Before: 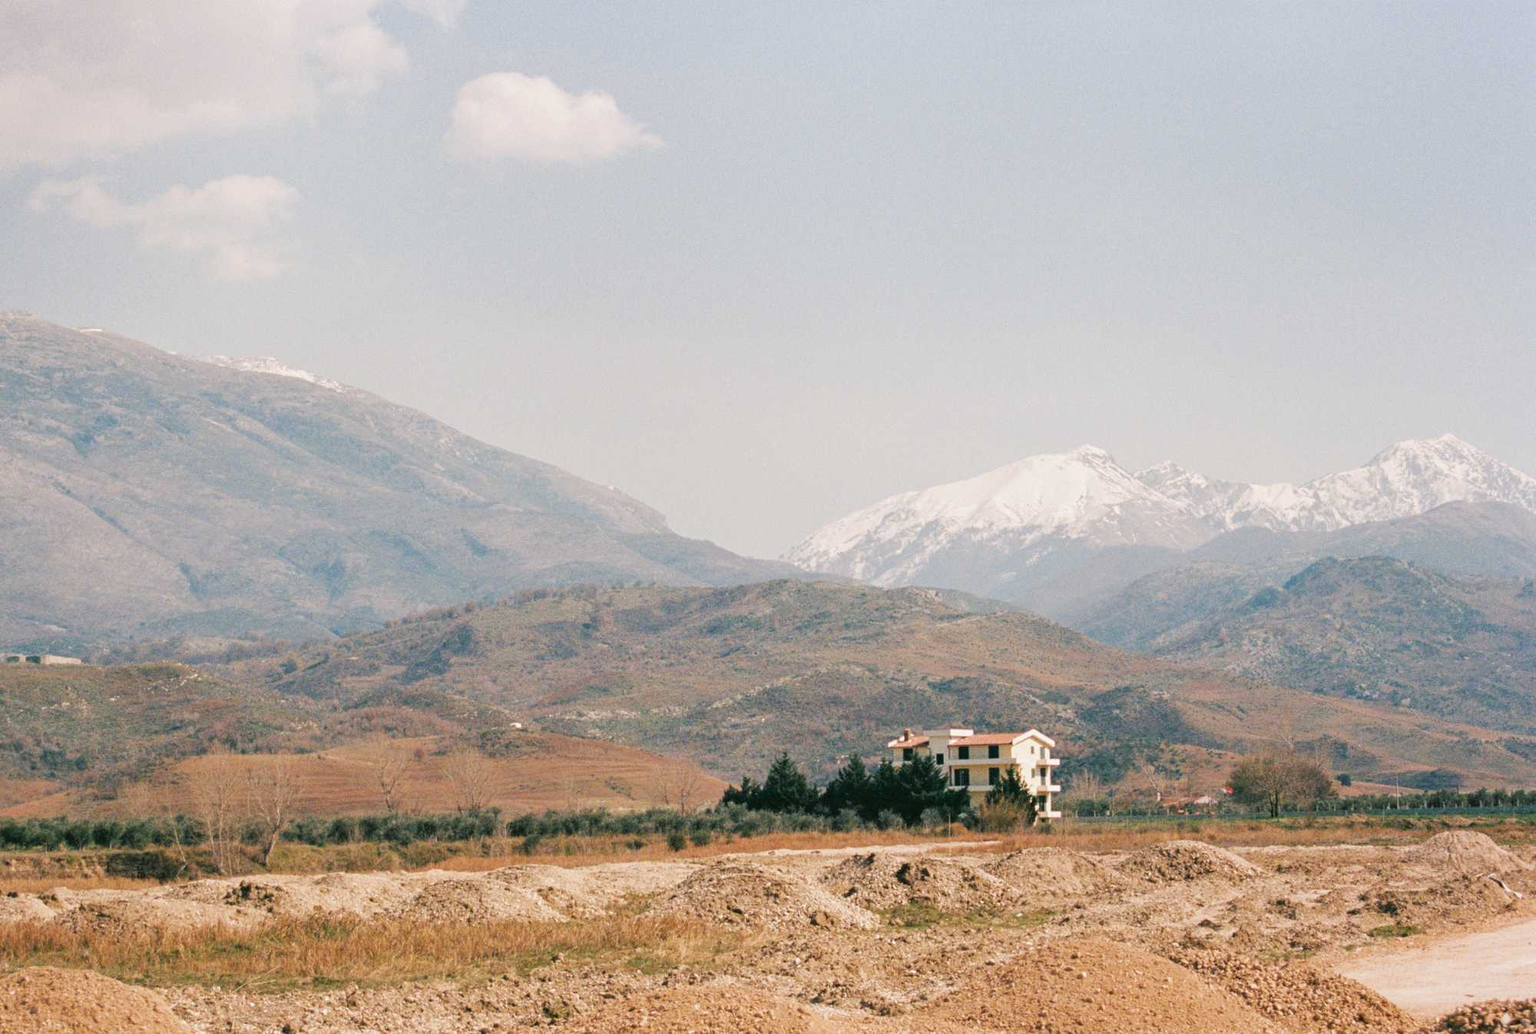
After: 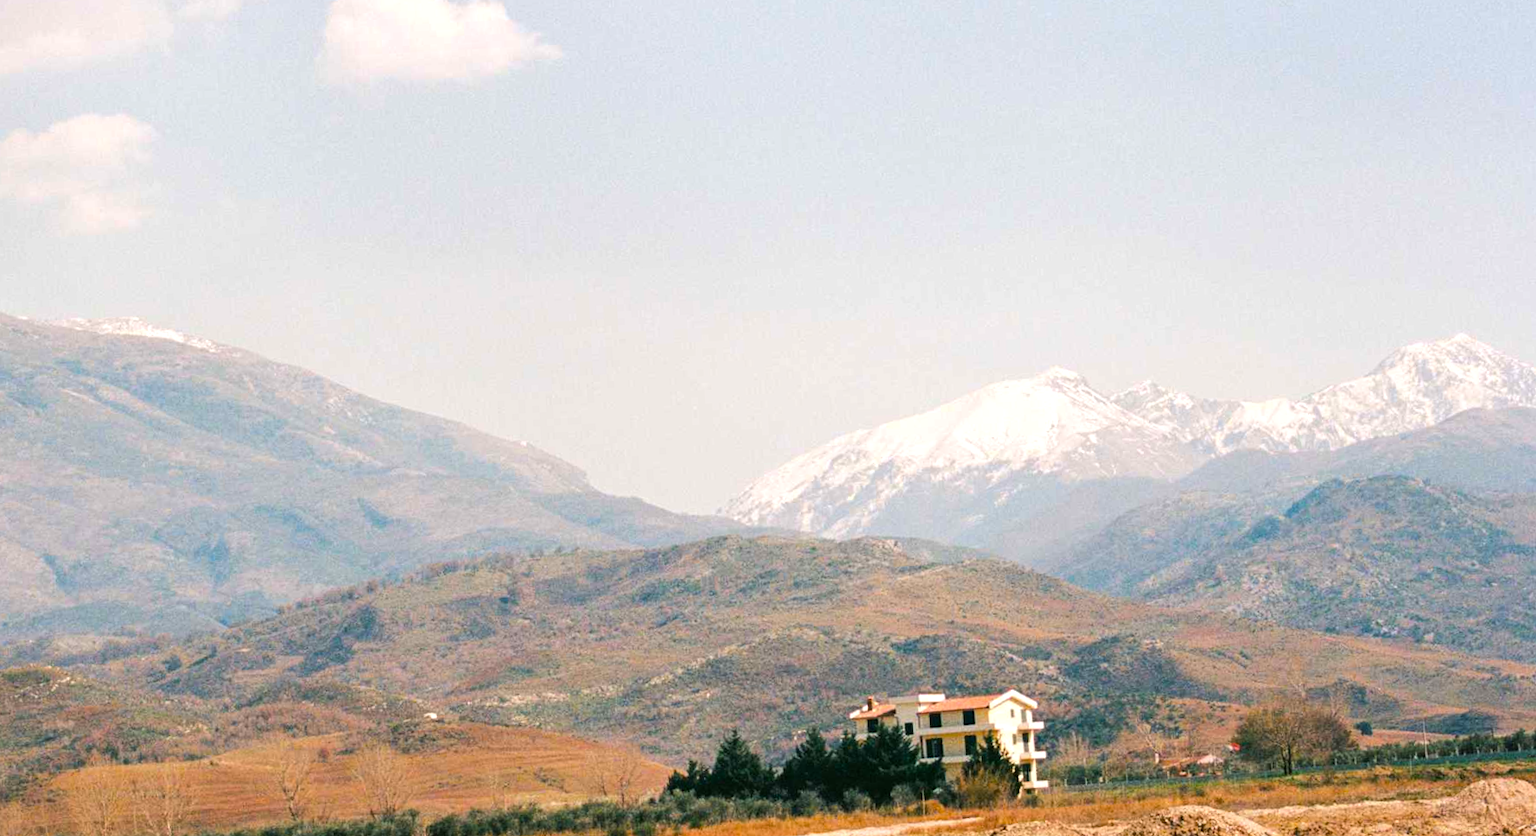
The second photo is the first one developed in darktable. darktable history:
crop: left 8.155%, top 6.611%, bottom 15.385%
tone equalizer: -8 EV -0.417 EV, -7 EV -0.389 EV, -6 EV -0.333 EV, -5 EV -0.222 EV, -3 EV 0.222 EV, -2 EV 0.333 EV, -1 EV 0.389 EV, +0 EV 0.417 EV, edges refinement/feathering 500, mask exposure compensation -1.57 EV, preserve details no
rotate and perspective: rotation -3°, crop left 0.031, crop right 0.968, crop top 0.07, crop bottom 0.93
color balance rgb: perceptual saturation grading › global saturation 30%, global vibrance 20%
